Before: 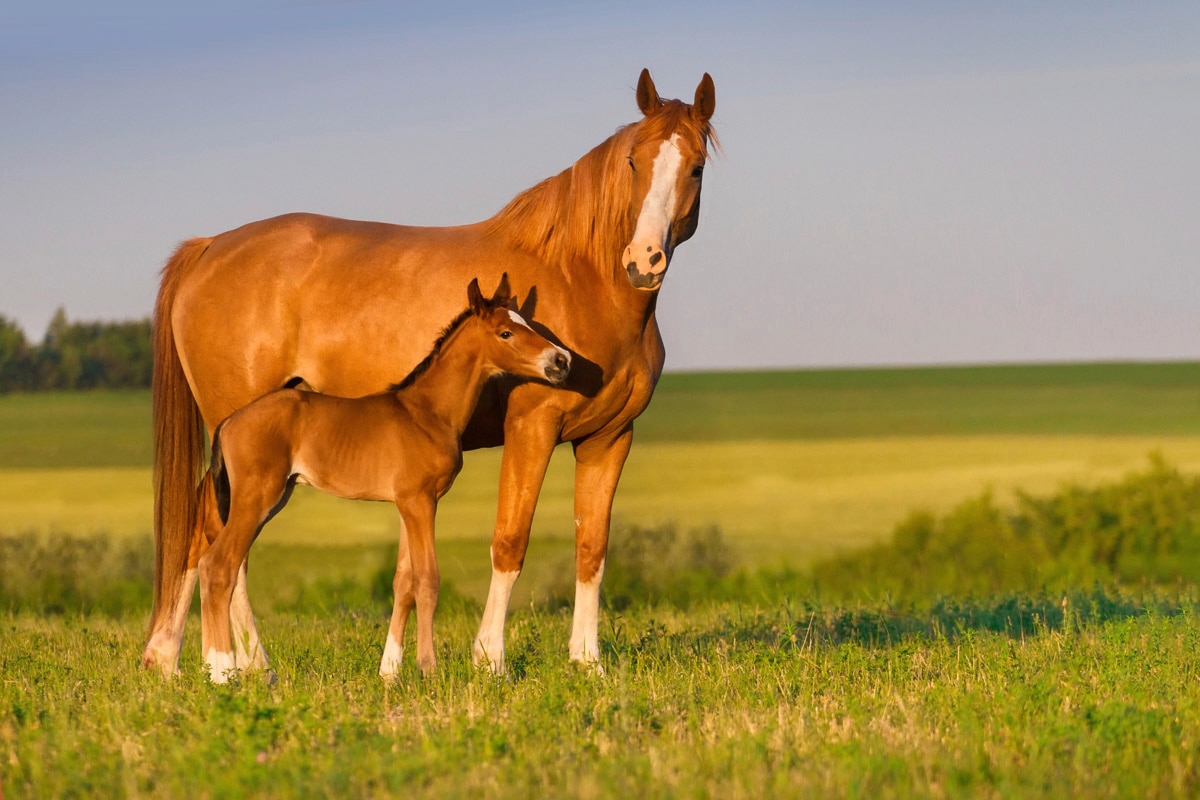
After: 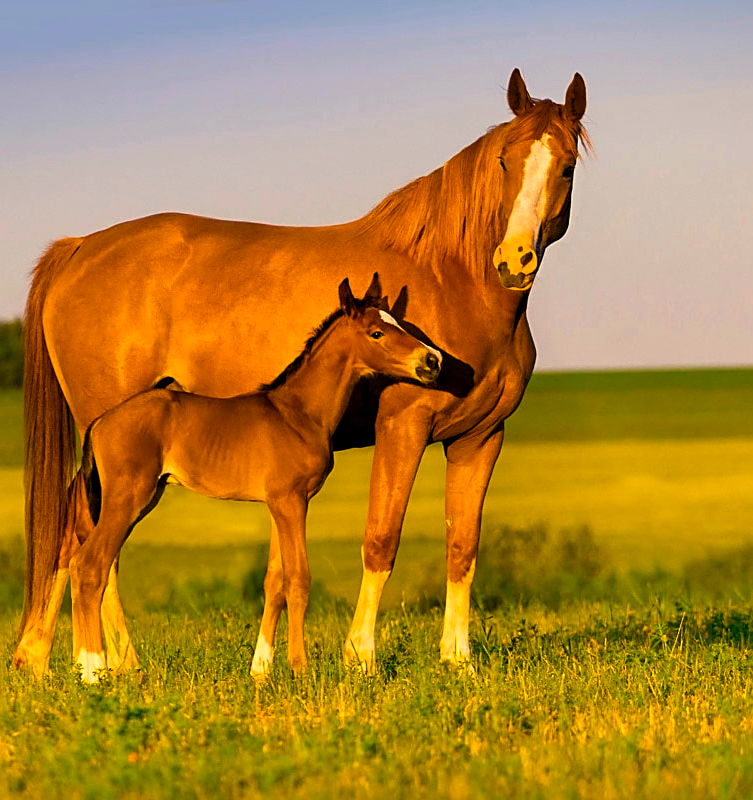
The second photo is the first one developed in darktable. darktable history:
color balance rgb: highlights gain › chroma 3.038%, highlights gain › hue 71.47°, global offset › luminance -0.514%, perceptual saturation grading › global saturation 73.955%, perceptual saturation grading › shadows -28.852%, contrast 14.897%
sharpen: on, module defaults
crop: left 10.831%, right 26.337%
